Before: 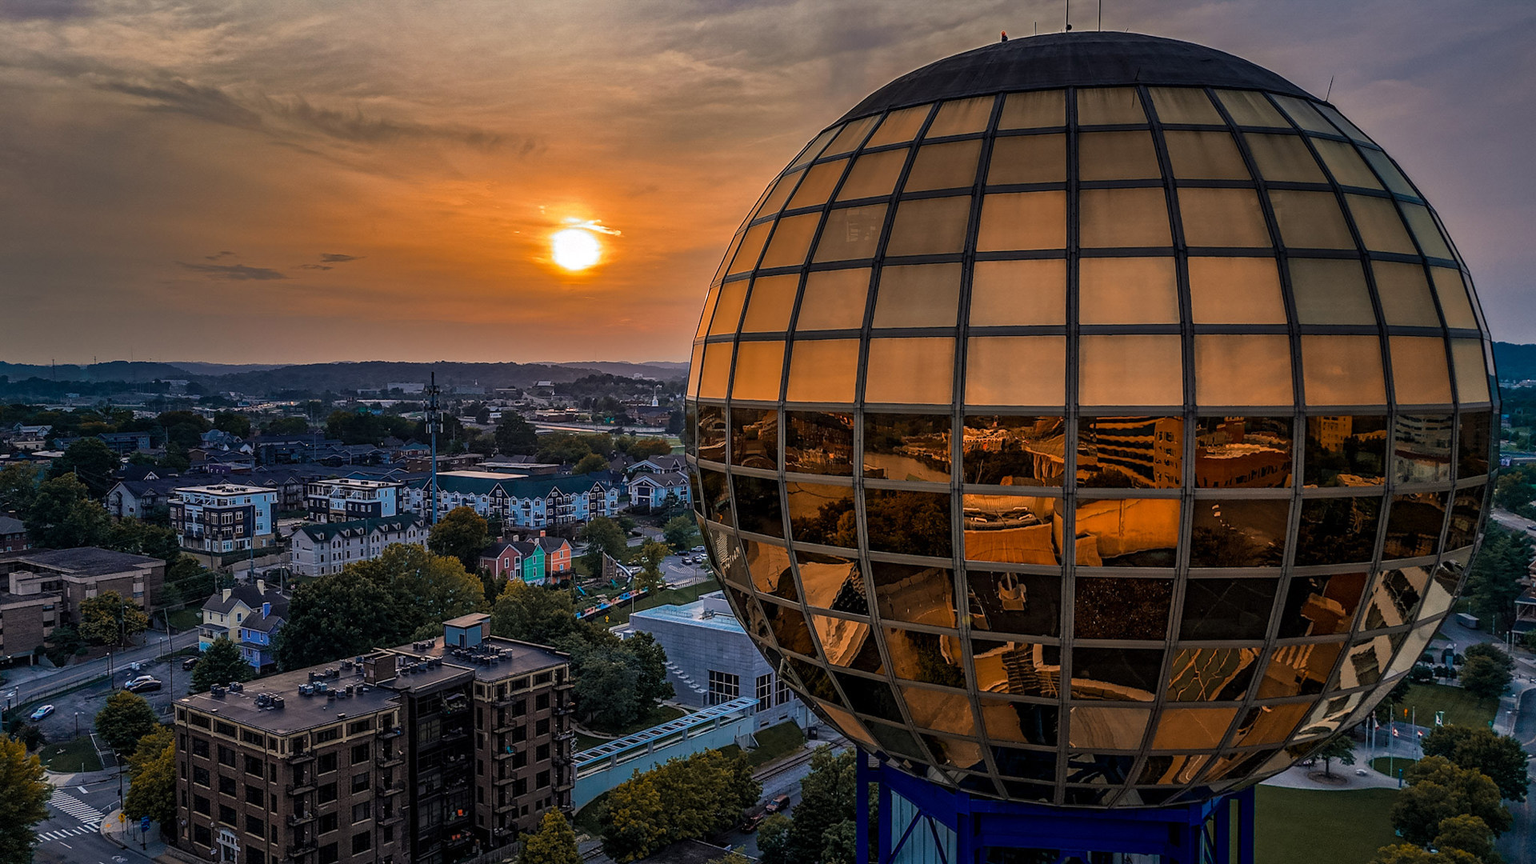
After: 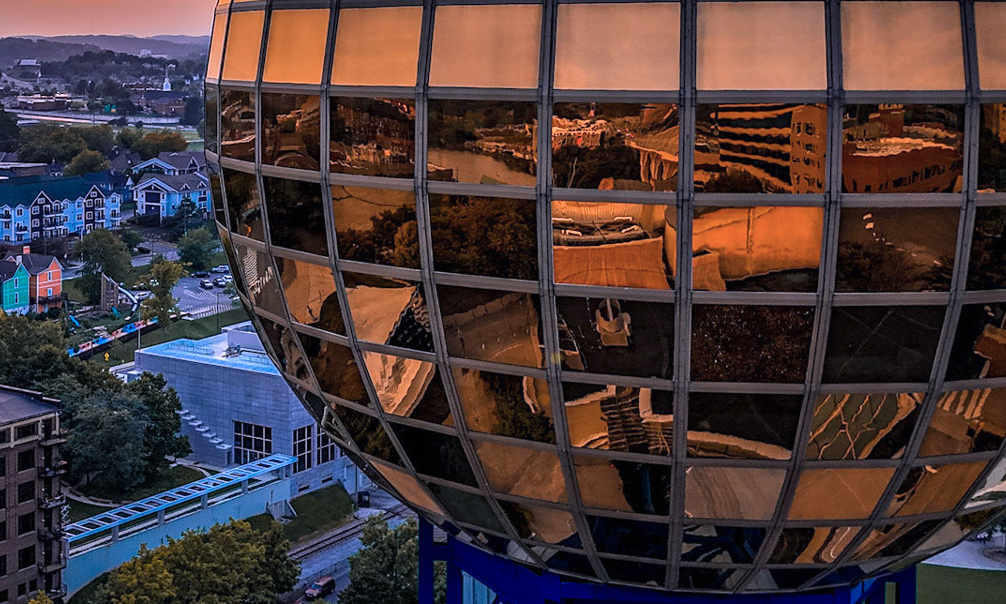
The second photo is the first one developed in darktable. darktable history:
exposure: black level correction 0, exposure 0.5 EV, compensate highlight preservation false
crop: left 34.006%, top 38.674%, right 13.562%, bottom 5.312%
color calibration: output R [1.003, 0.027, -0.041, 0], output G [-0.018, 1.043, -0.038, 0], output B [0.071, -0.086, 1.017, 0], gray › normalize channels true, illuminant as shot in camera, x 0.379, y 0.396, temperature 4138.72 K, gamut compression 0.027
